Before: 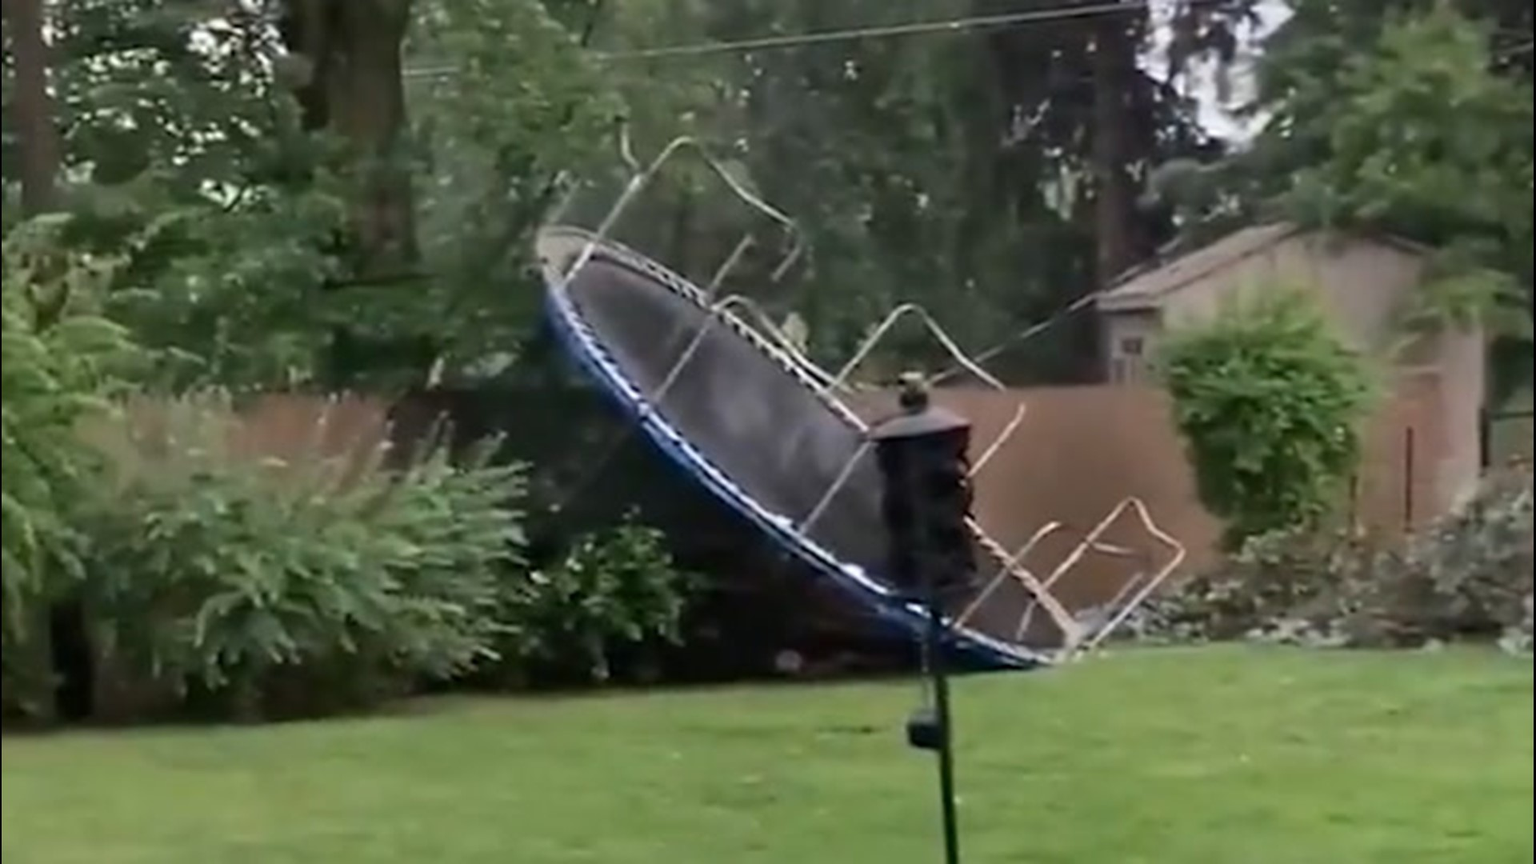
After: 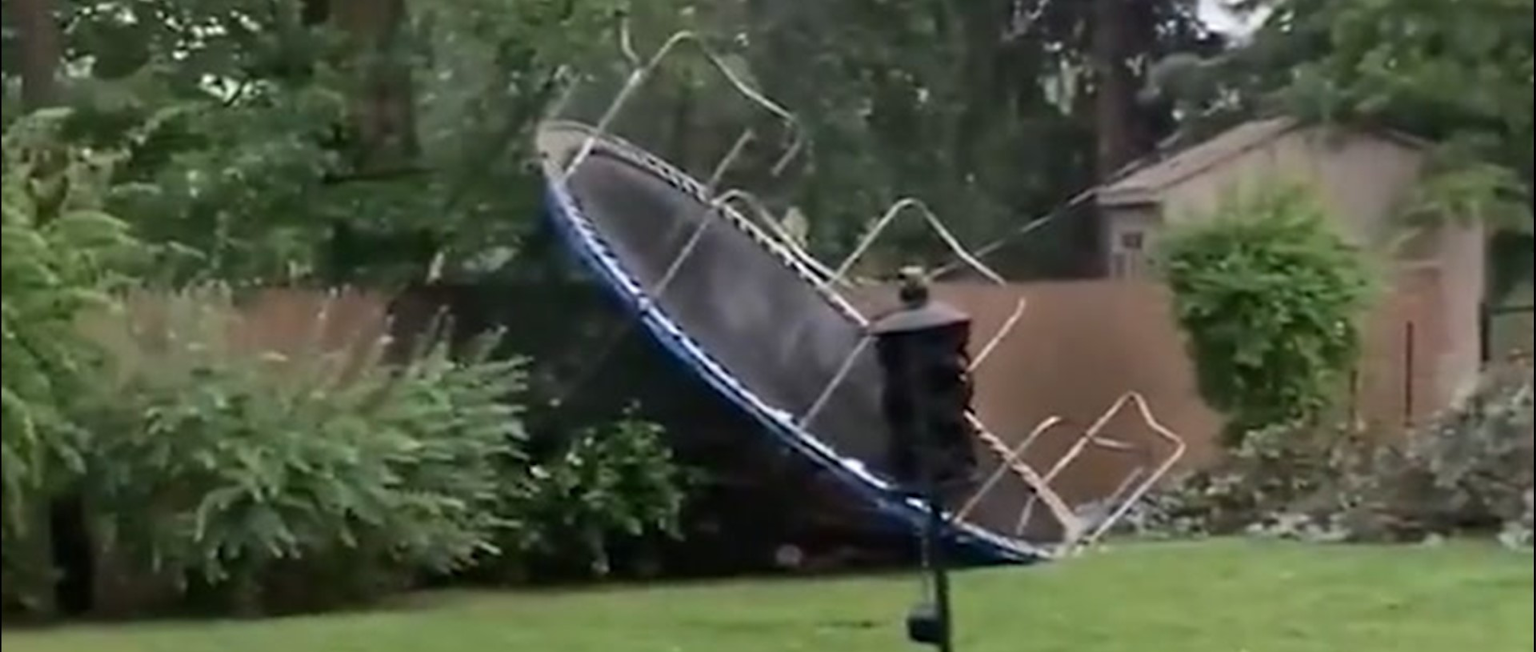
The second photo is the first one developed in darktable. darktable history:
crop and rotate: top 12.309%, bottom 12.218%
